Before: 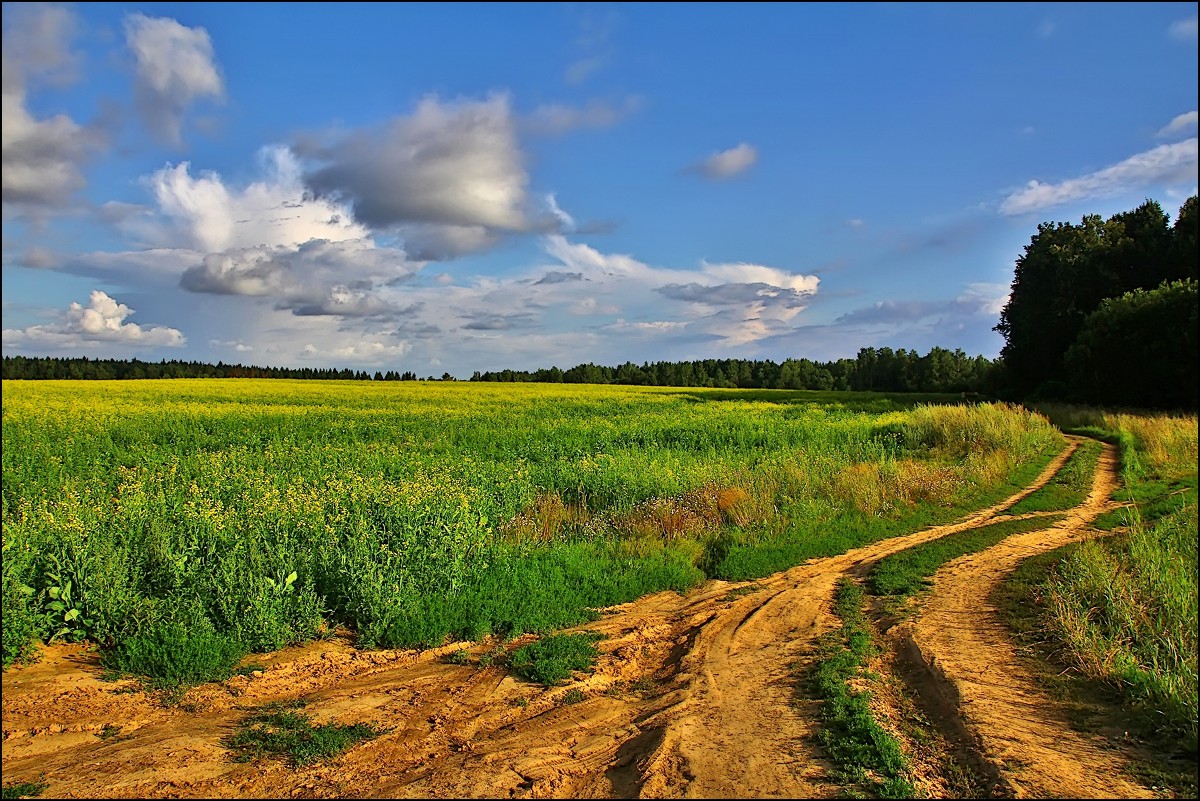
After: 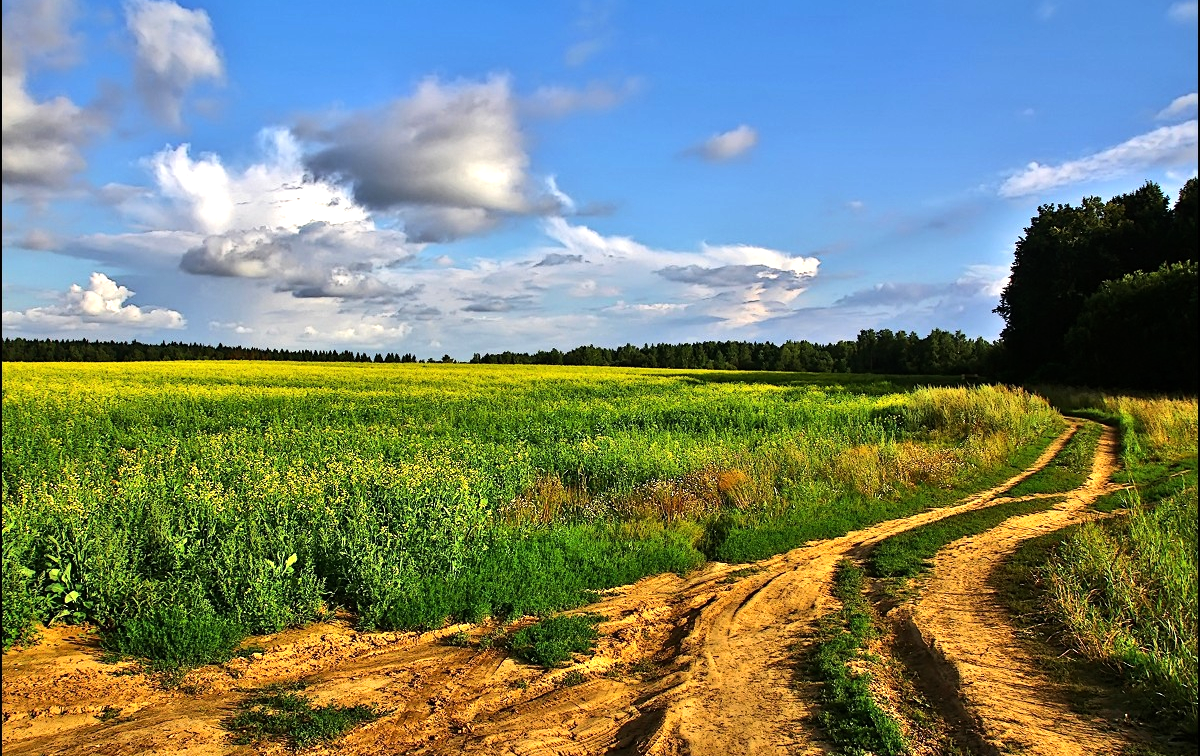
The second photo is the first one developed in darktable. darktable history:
tone equalizer: -8 EV -0.75 EV, -7 EV -0.7 EV, -6 EV -0.6 EV, -5 EV -0.4 EV, -3 EV 0.4 EV, -2 EV 0.6 EV, -1 EV 0.7 EV, +0 EV 0.75 EV, edges refinement/feathering 500, mask exposure compensation -1.57 EV, preserve details no
crop and rotate: top 2.479%, bottom 3.018%
